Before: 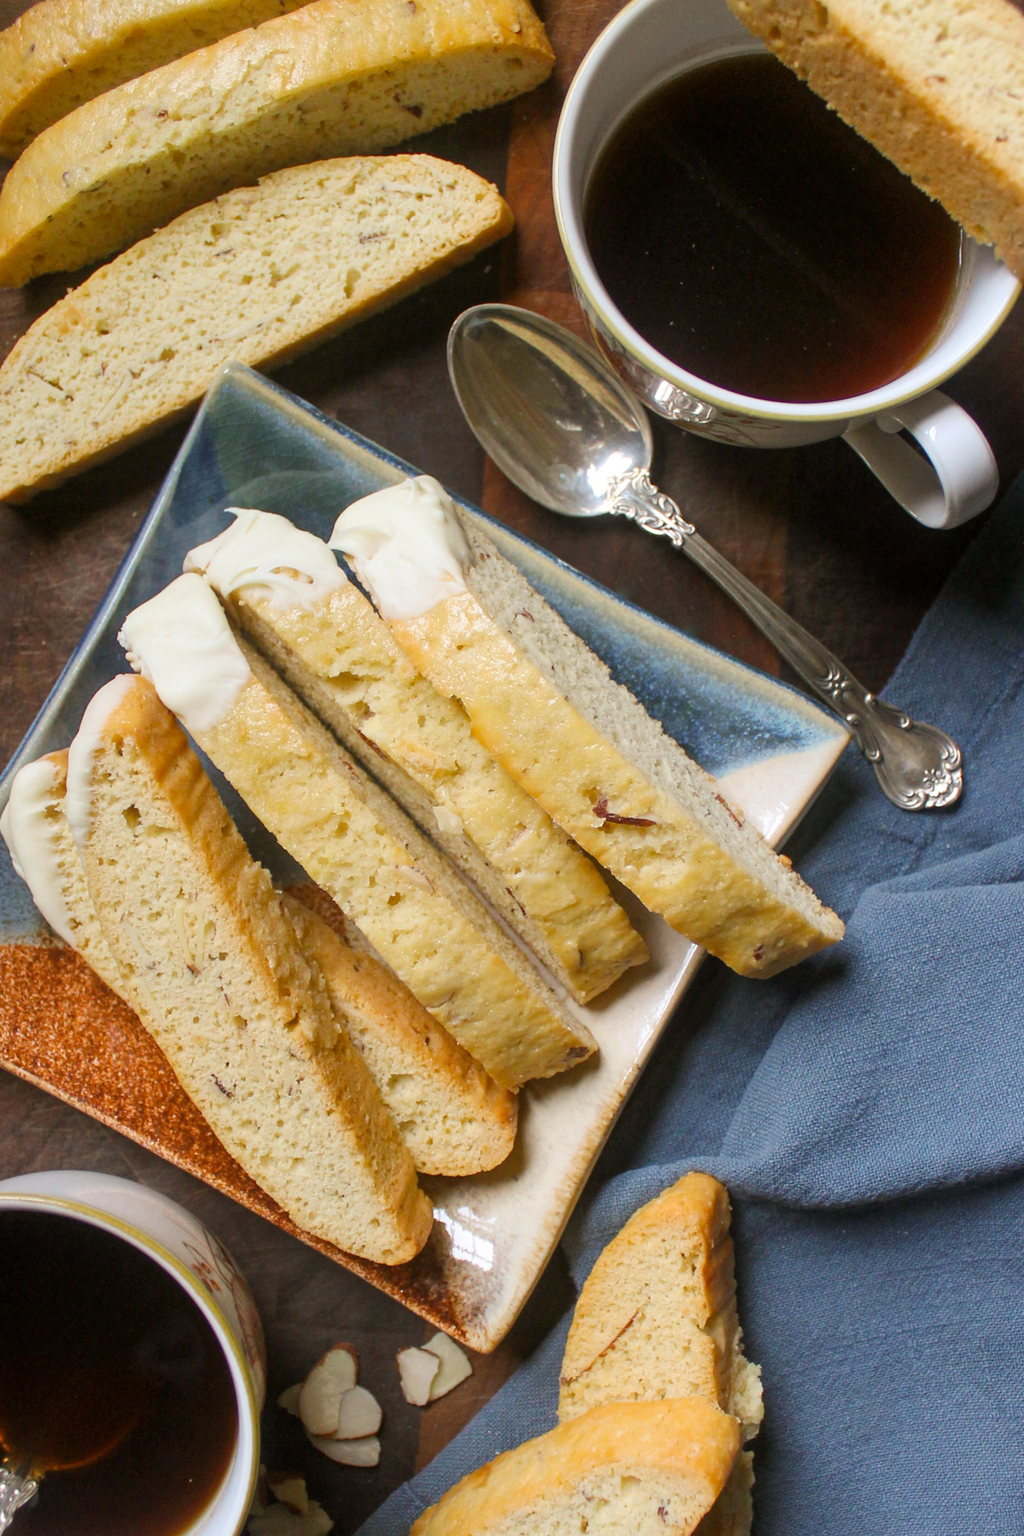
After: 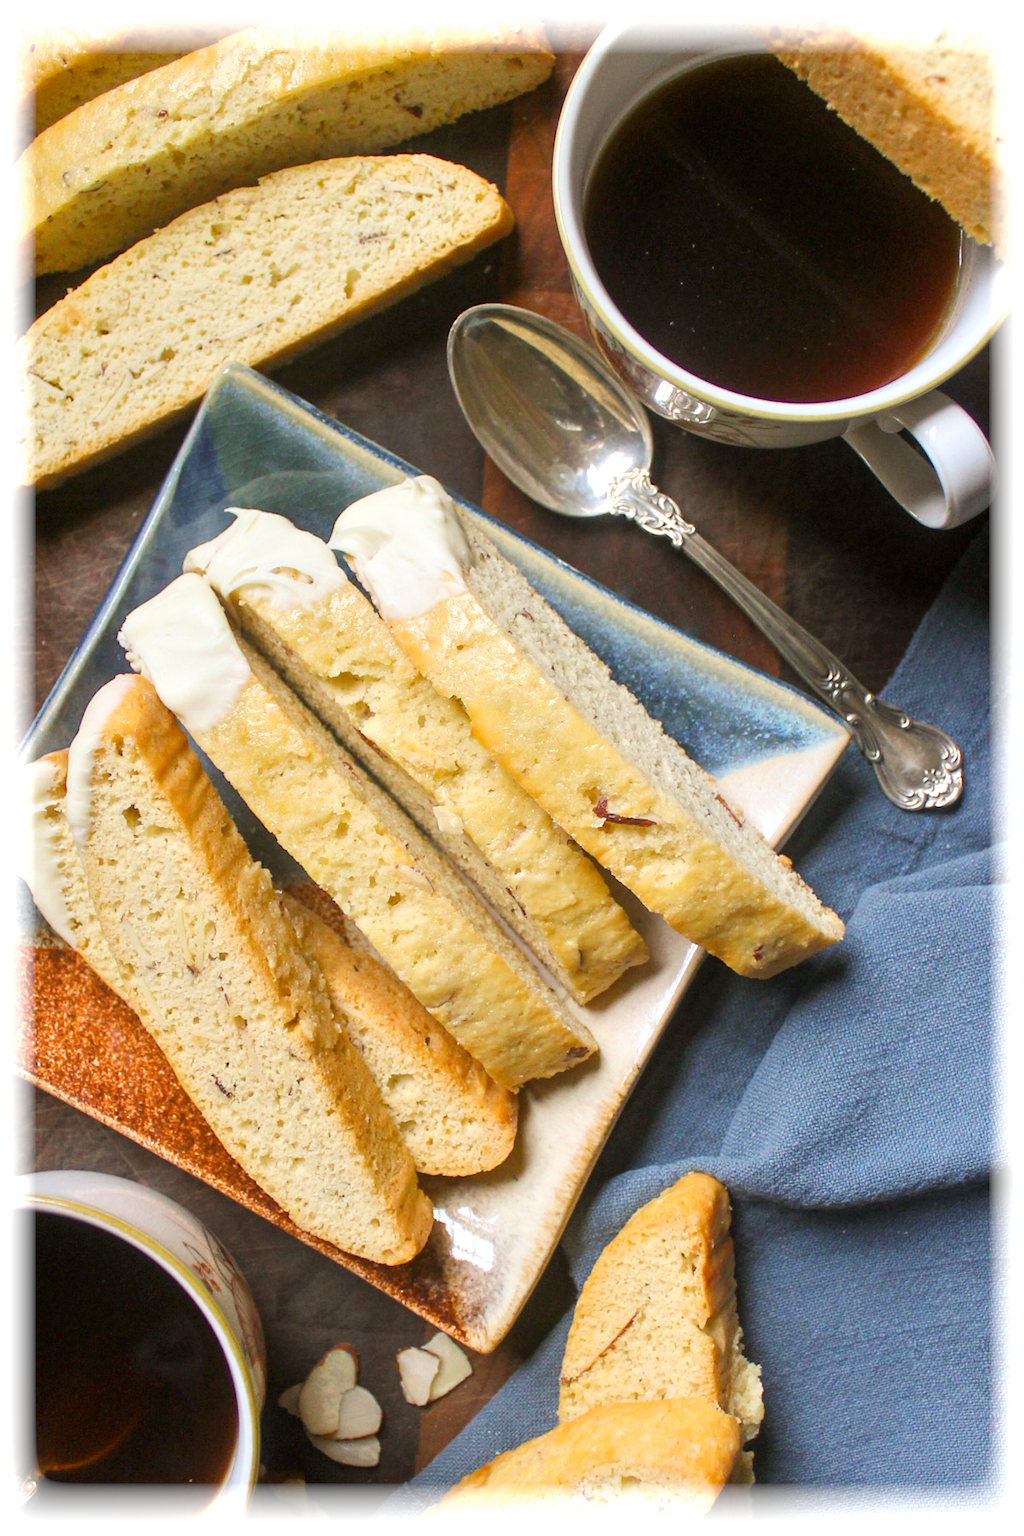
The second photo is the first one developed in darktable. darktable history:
vignetting: fall-off start 93%, fall-off radius 5%, brightness 1, saturation -0.49, automatic ratio true, width/height ratio 1.332, shape 0.04, unbound false
tone equalizer: -8 EV -0.002 EV, -7 EV 0.005 EV, -6 EV -0.009 EV, -5 EV 0.011 EV, -4 EV -0.012 EV, -3 EV 0.007 EV, -2 EV -0.062 EV, -1 EV -0.293 EV, +0 EV -0.582 EV, smoothing diameter 2%, edges refinement/feathering 20, mask exposure compensation -1.57 EV, filter diffusion 5
exposure: black level correction 0, exposure 0.5 EV, compensate exposure bias true, compensate highlight preservation false
